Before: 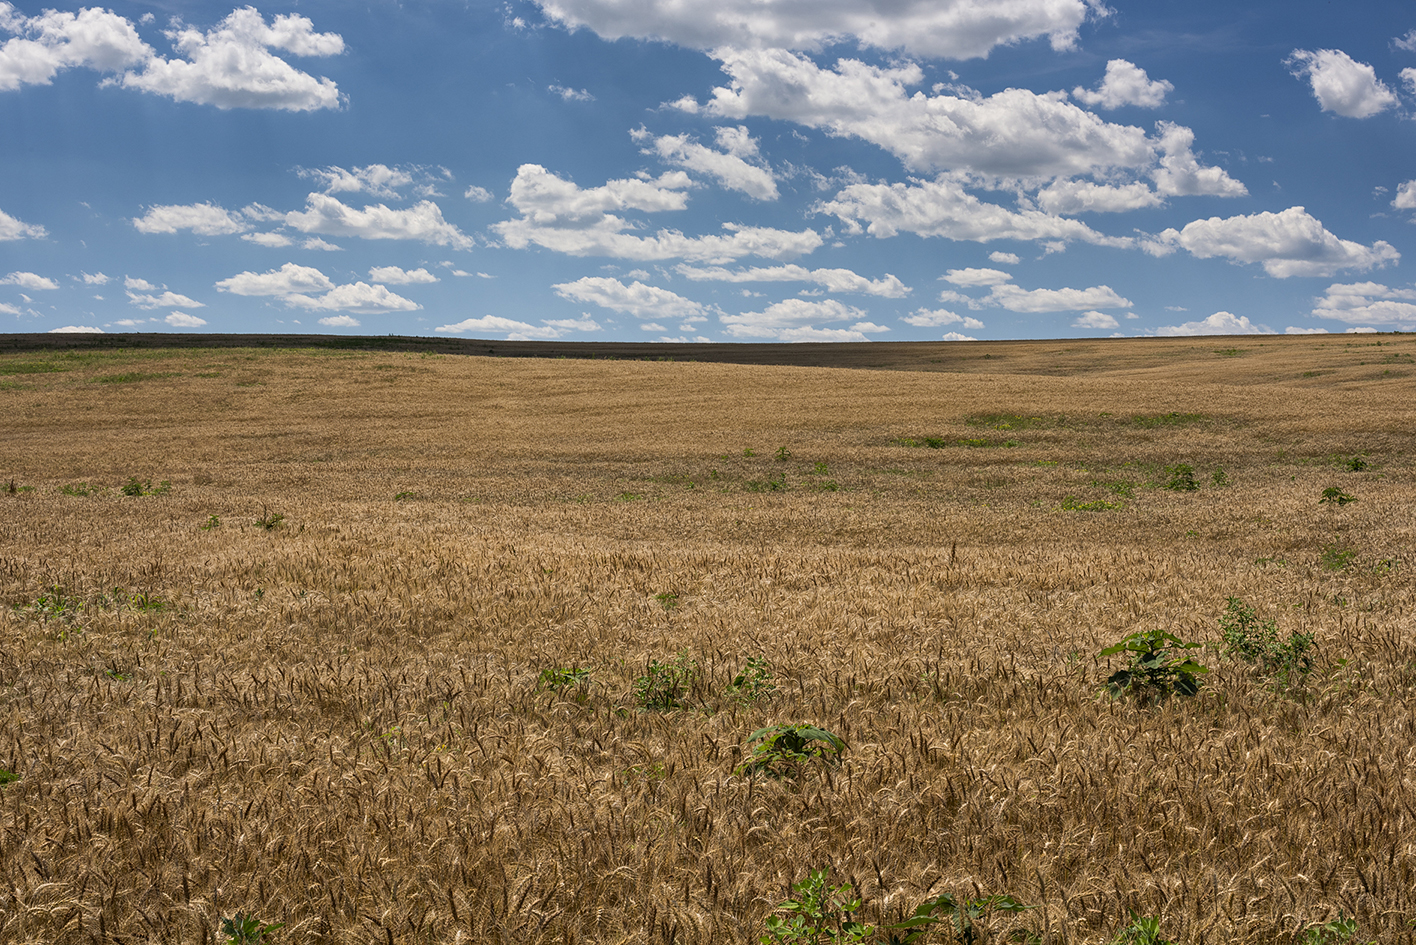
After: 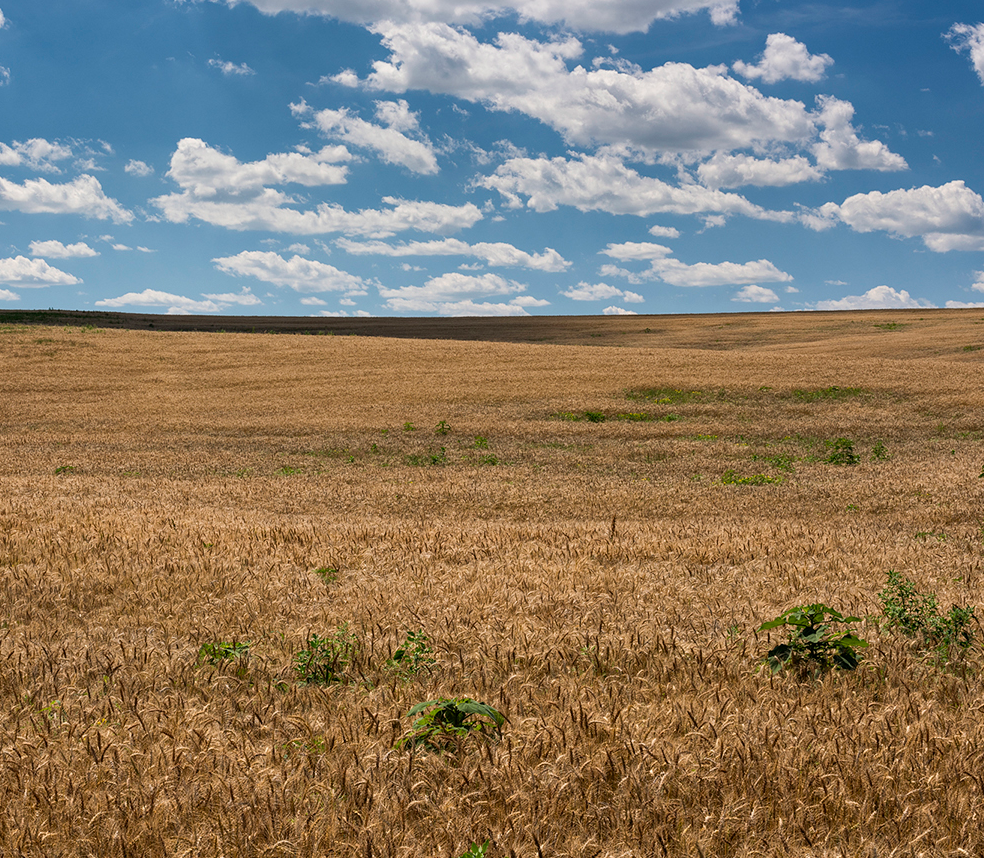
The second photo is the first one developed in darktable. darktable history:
crop and rotate: left 24.034%, top 2.838%, right 6.406%, bottom 6.299%
rgb levels: preserve colors max RGB
